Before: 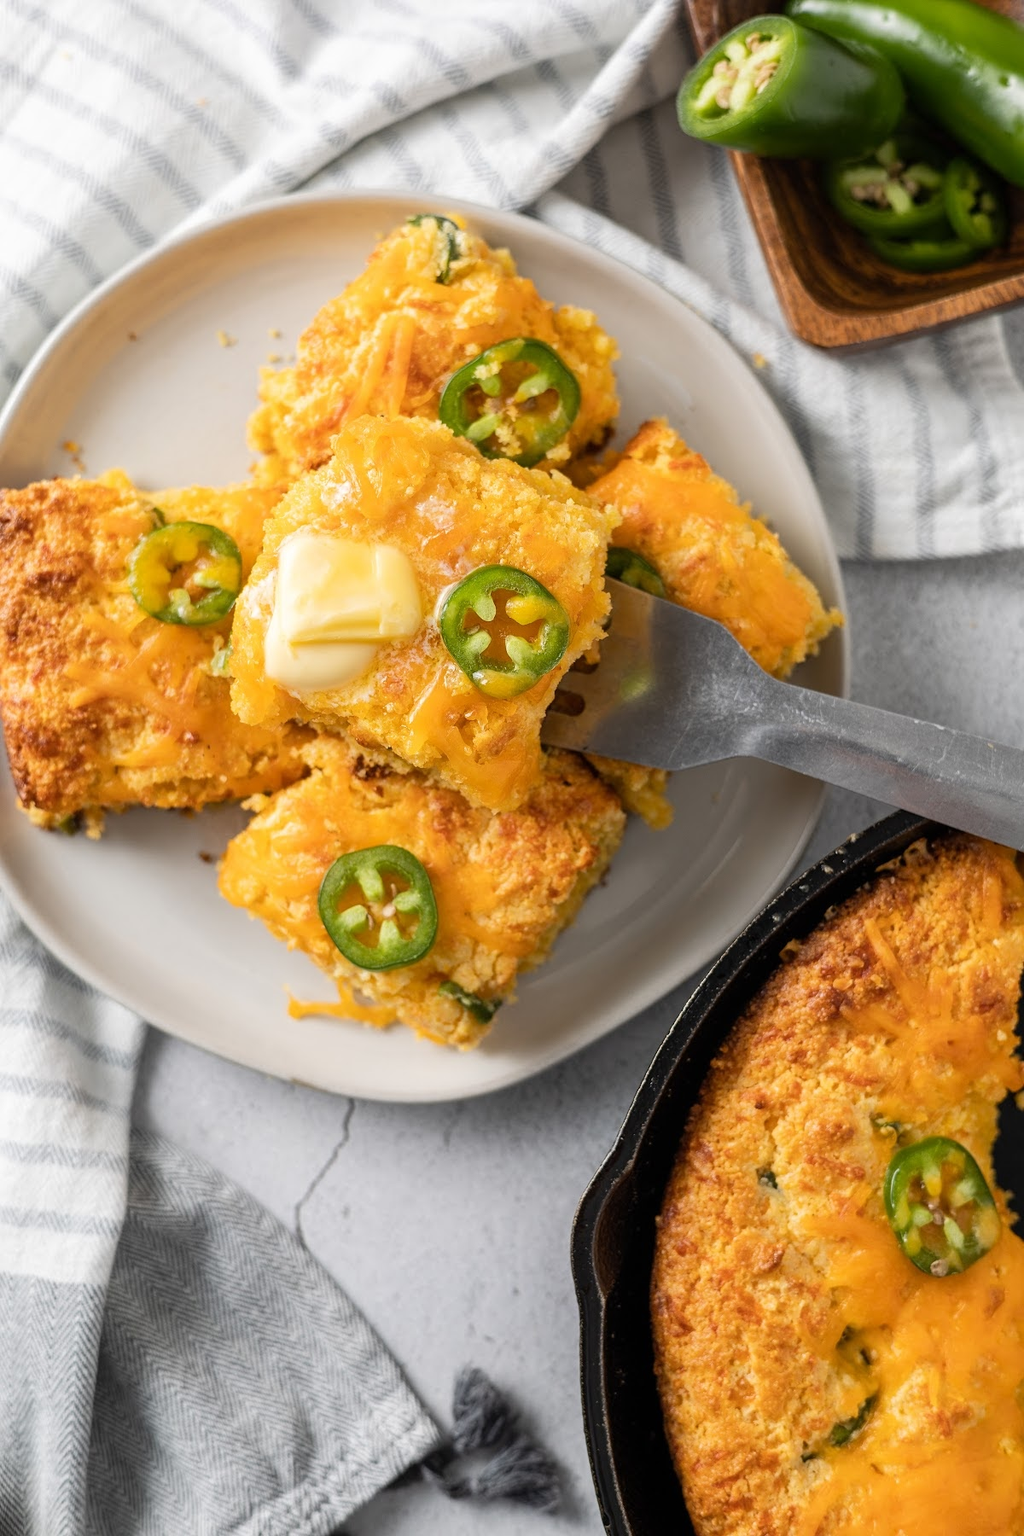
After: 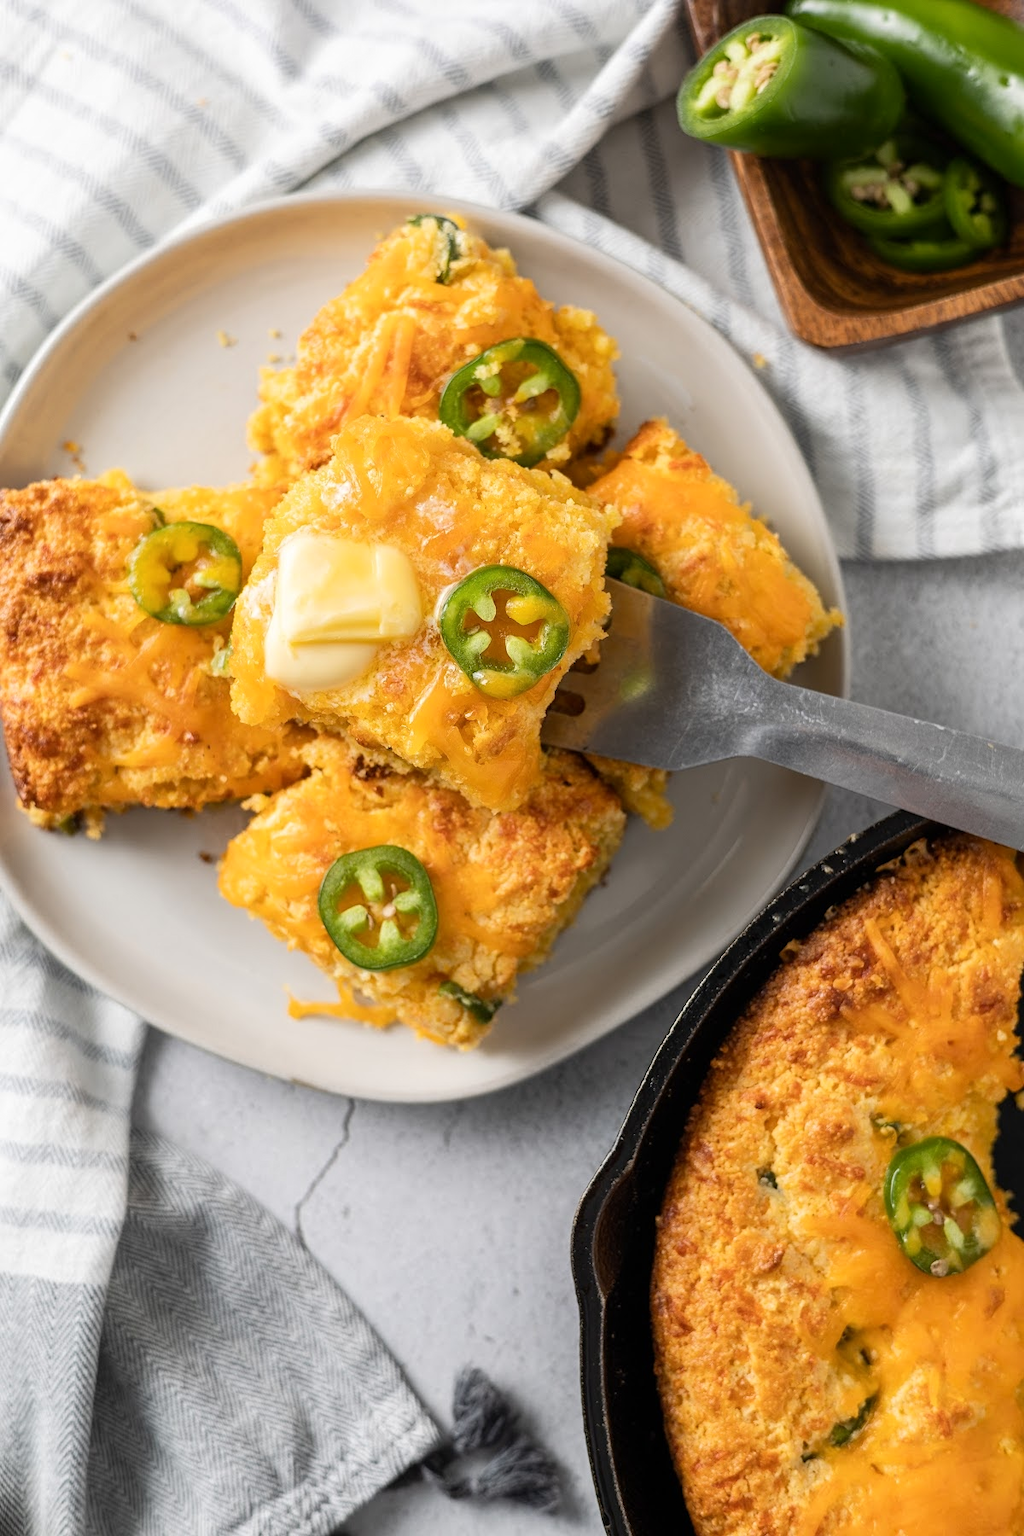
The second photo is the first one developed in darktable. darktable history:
contrast brightness saturation: contrast 0.07
tone equalizer: on, module defaults
